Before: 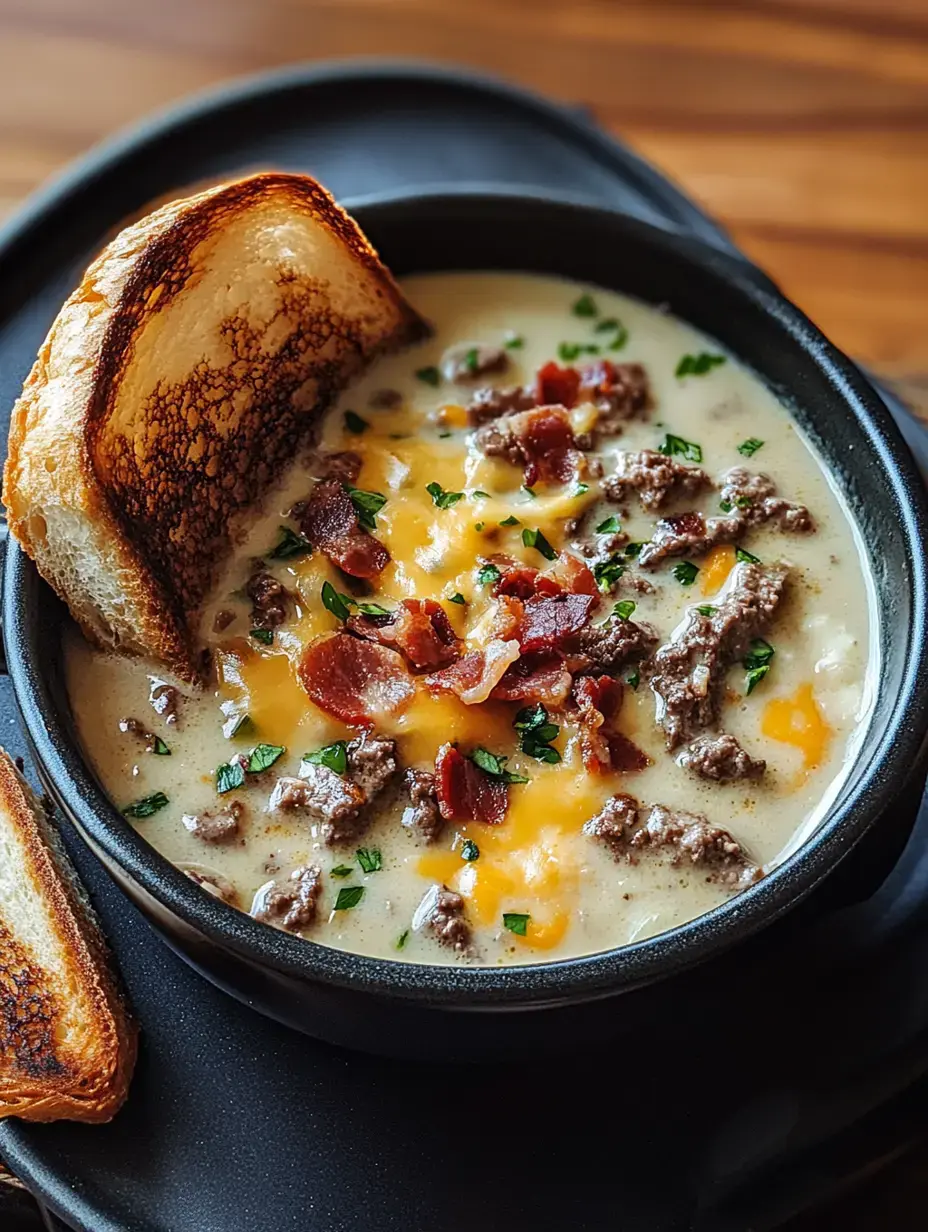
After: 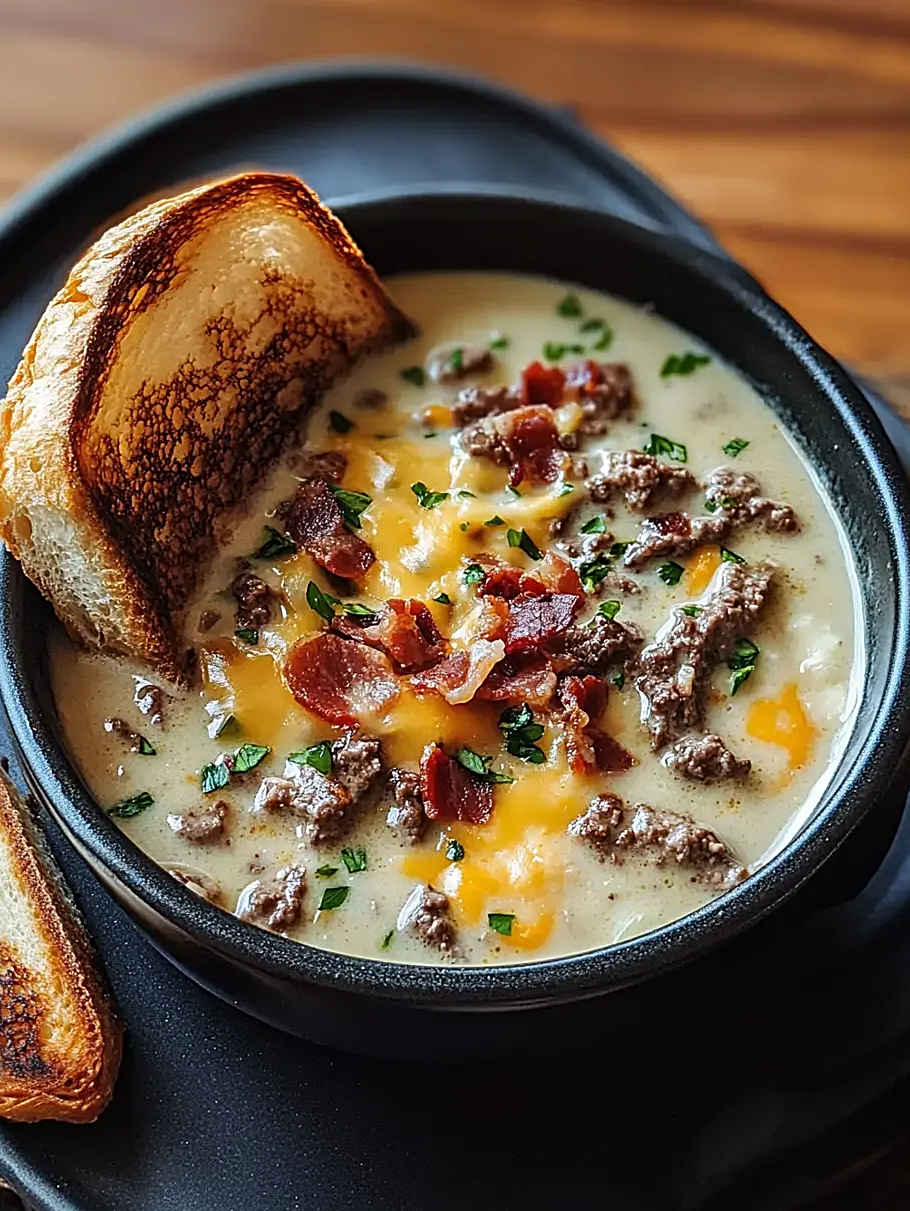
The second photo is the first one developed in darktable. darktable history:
sharpen: on, module defaults
crop: left 1.636%, right 0.288%, bottom 1.654%
